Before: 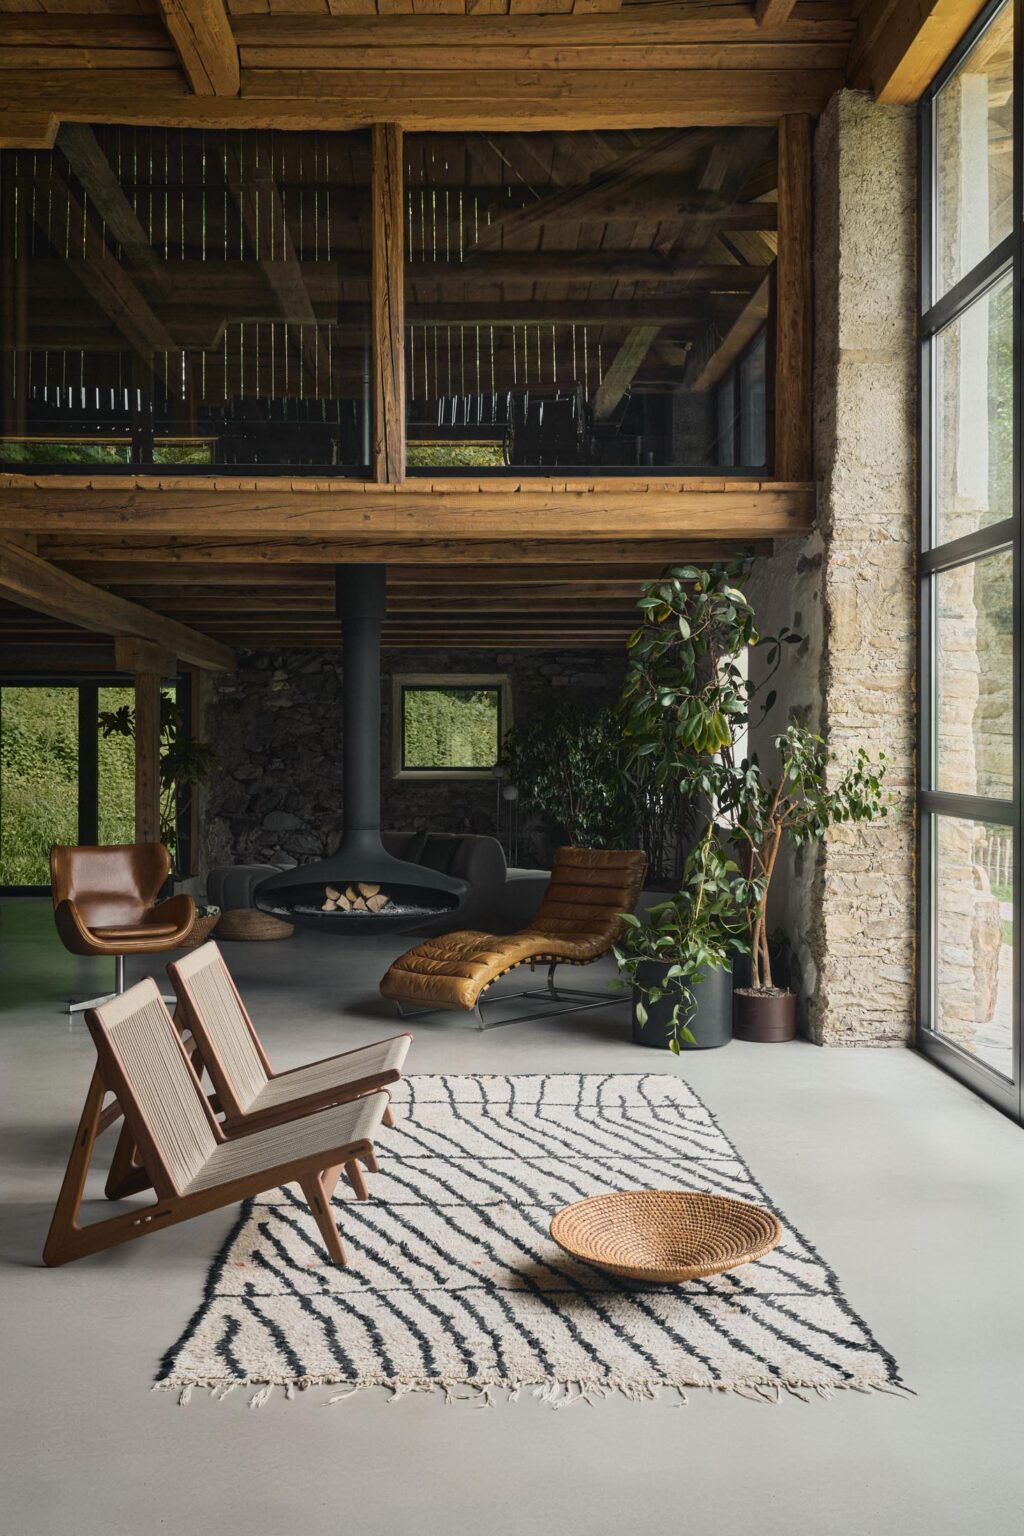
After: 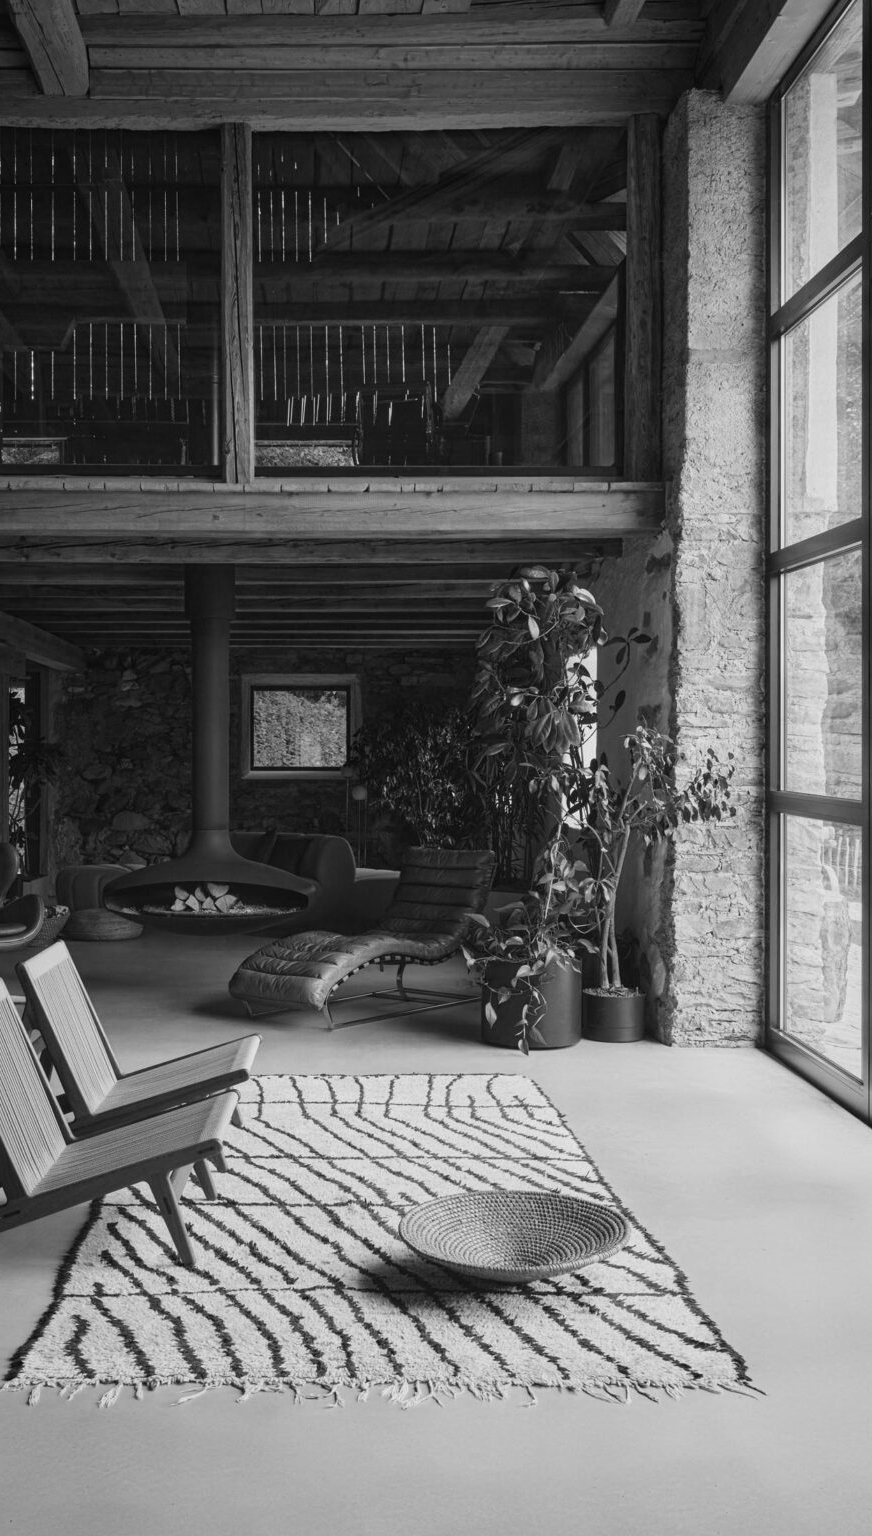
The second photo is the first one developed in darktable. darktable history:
crop and rotate: left 14.8%
color calibration: output gray [0.22, 0.42, 0.37, 0], x 0.372, y 0.386, temperature 4286.03 K
